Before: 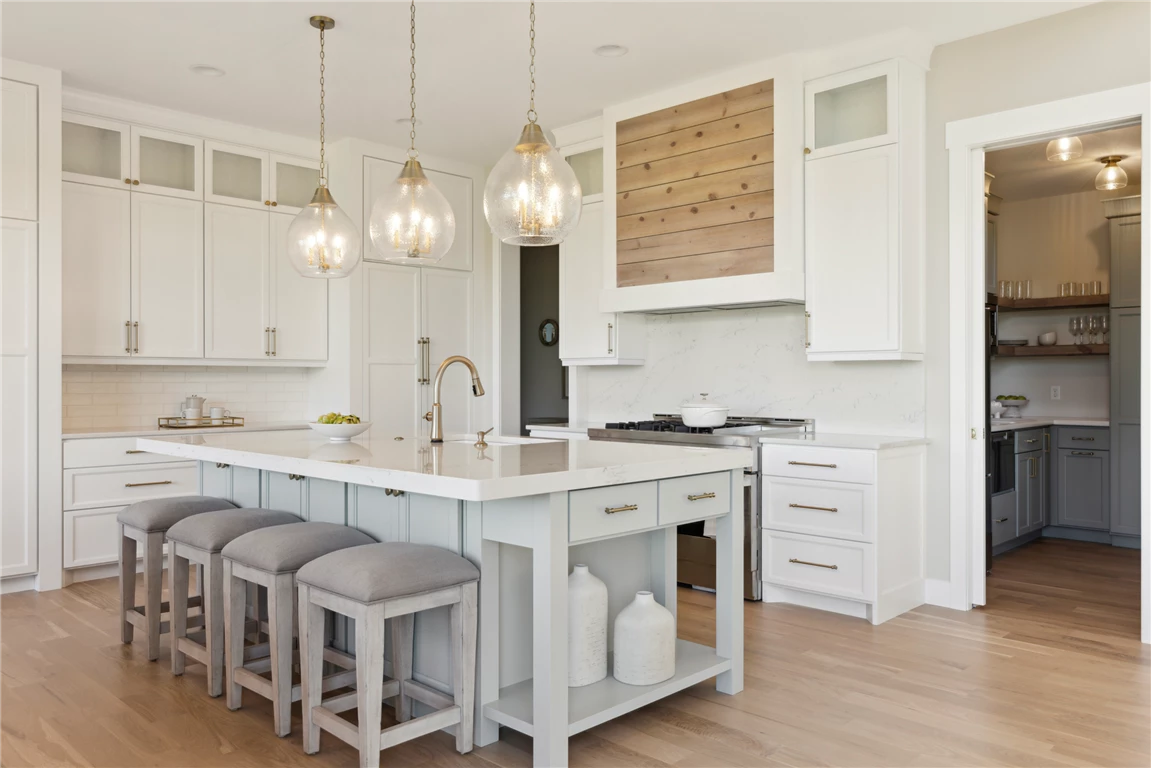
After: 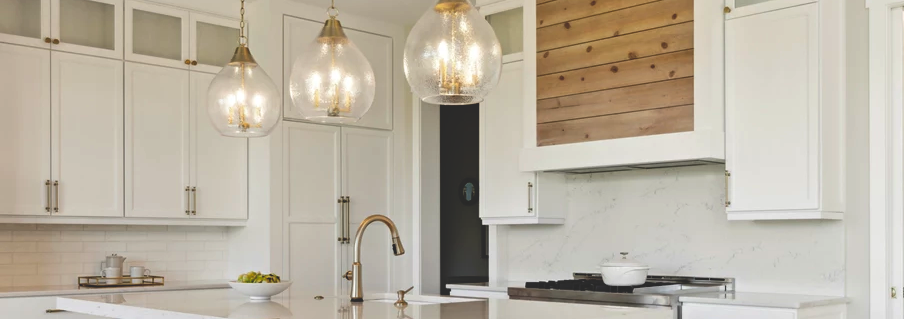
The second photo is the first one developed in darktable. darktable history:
crop: left 7.036%, top 18.398%, right 14.379%, bottom 40.043%
base curve: curves: ch0 [(0, 0.02) (0.083, 0.036) (1, 1)], preserve colors none
